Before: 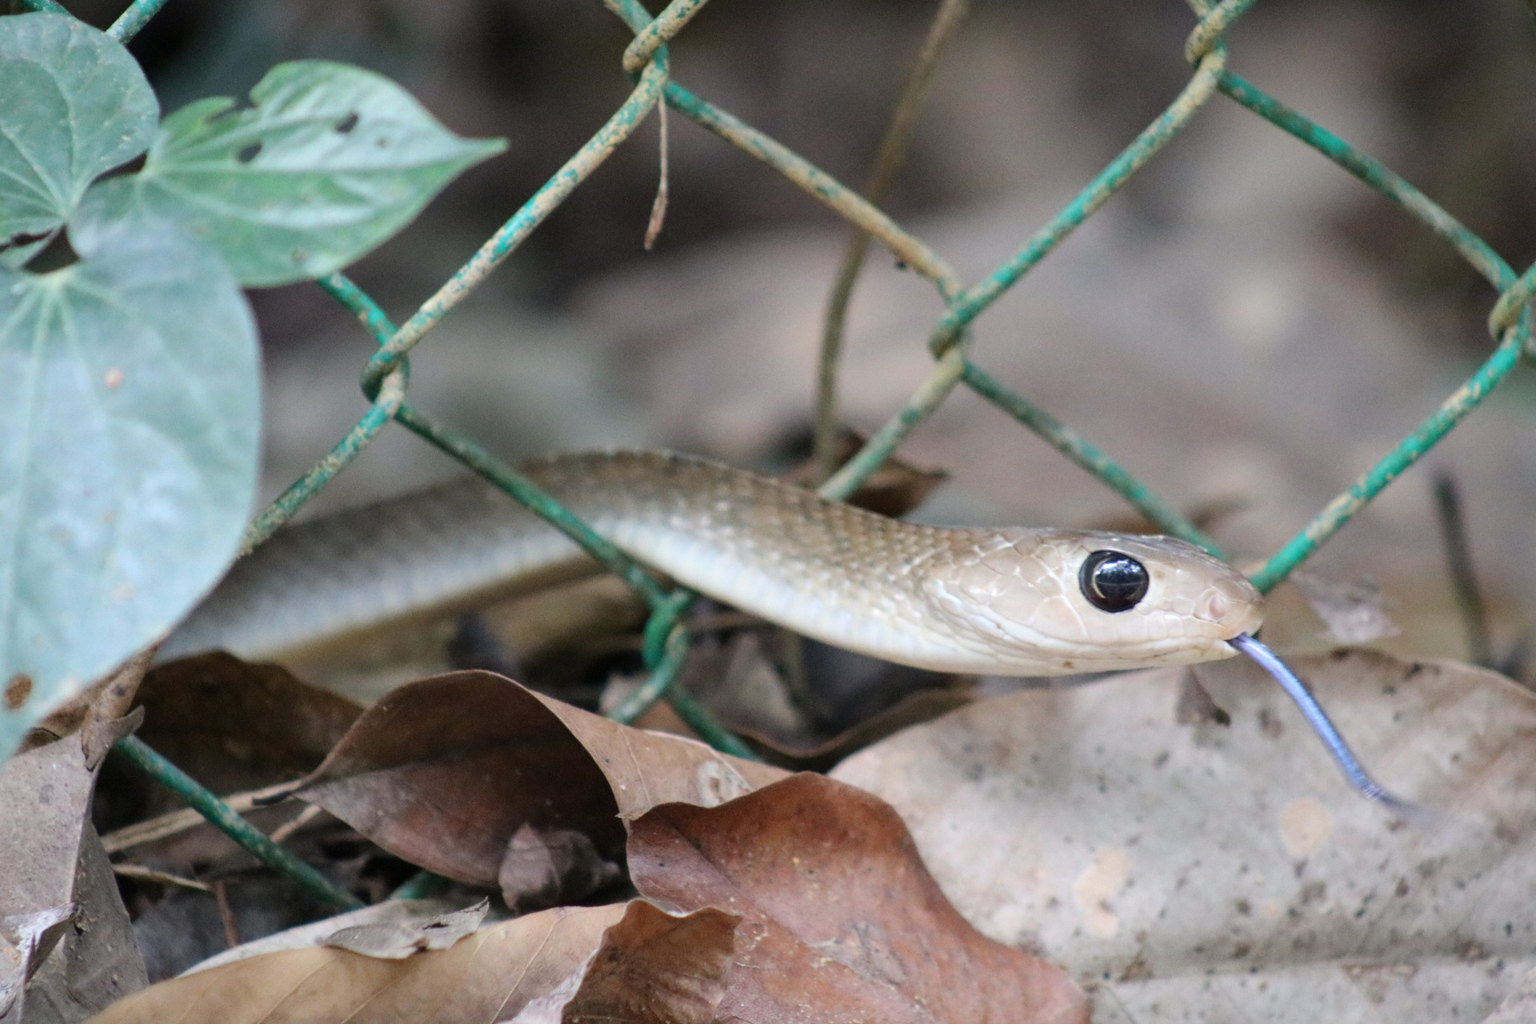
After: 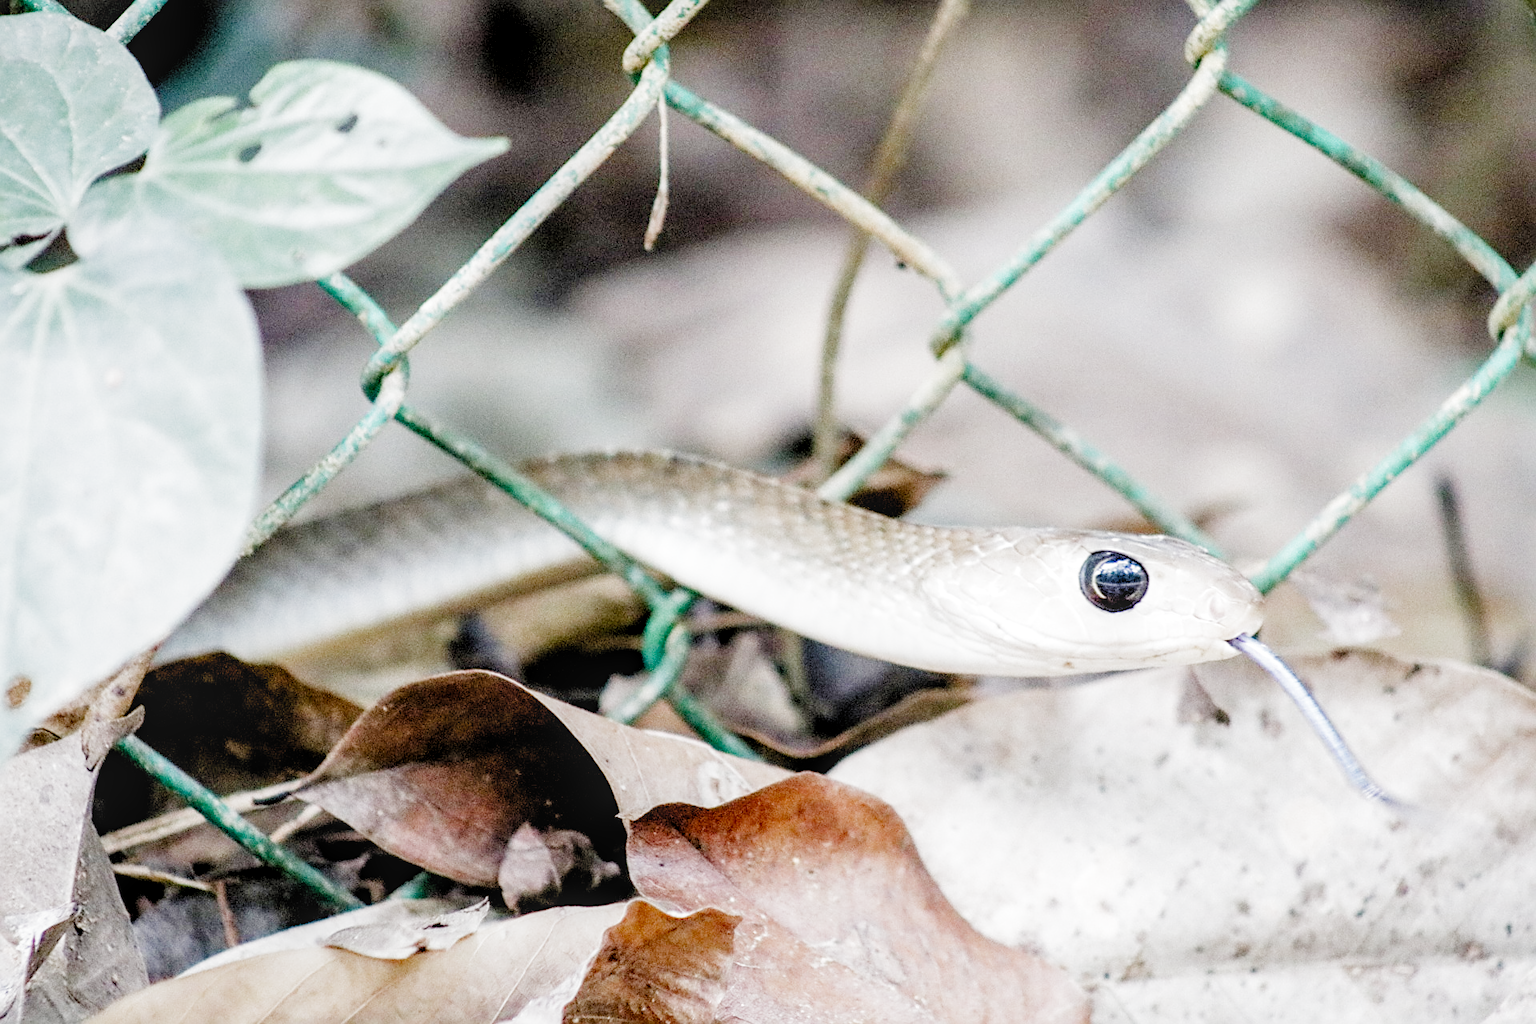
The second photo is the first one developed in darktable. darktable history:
sharpen: on, module defaults
filmic rgb: black relative exposure -2.85 EV, white relative exposure 4.56 EV, hardness 1.77, contrast 1.25, preserve chrominance no, color science v5 (2021)
exposure: black level correction 0, exposure 1.741 EV, compensate exposure bias true, compensate highlight preservation false
local contrast: on, module defaults
